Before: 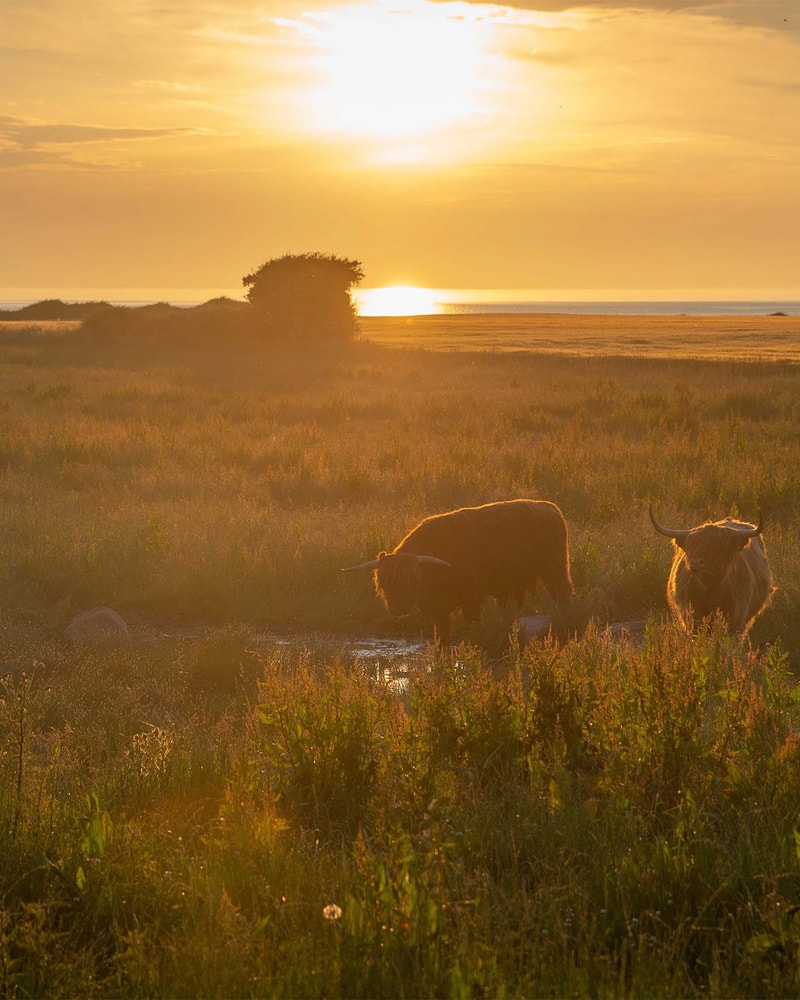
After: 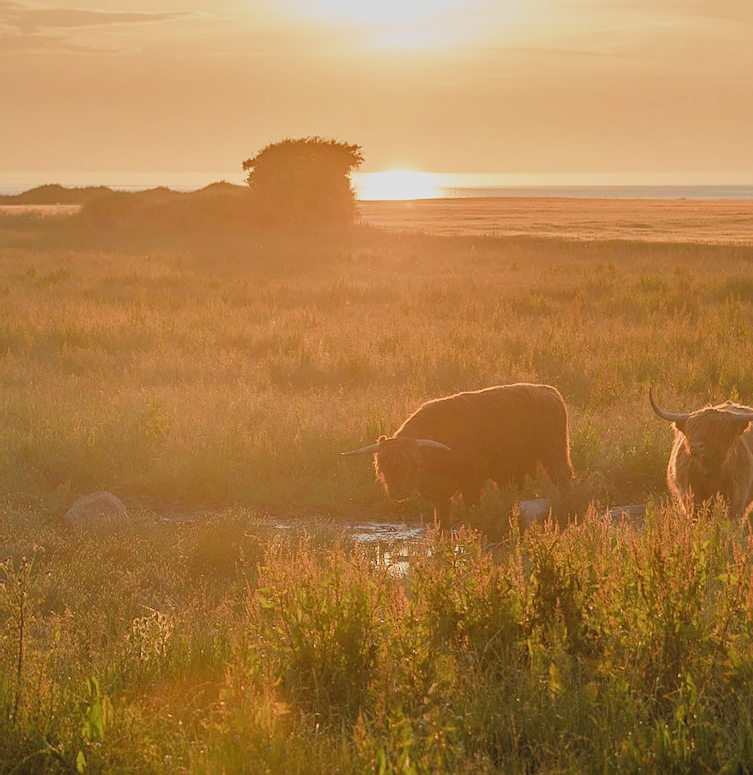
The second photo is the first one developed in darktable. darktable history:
contrast brightness saturation: contrast -0.016, brightness -0.013, saturation 0.029
exposure: black level correction 0, exposure 0.698 EV, compensate highlight preservation false
filmic rgb: black relative exposure -7.18 EV, white relative exposure 5.35 EV, hardness 3.02, color science v4 (2020), iterations of high-quality reconstruction 0
crop and rotate: angle 0.049°, top 11.6%, right 5.681%, bottom 10.773%
tone equalizer: -8 EV -0.448 EV, -7 EV -0.383 EV, -6 EV -0.304 EV, -5 EV -0.206 EV, -3 EV 0.256 EV, -2 EV 0.344 EV, -1 EV 0.37 EV, +0 EV 0.402 EV
sharpen: amount 0.216
shadows and highlights: on, module defaults
